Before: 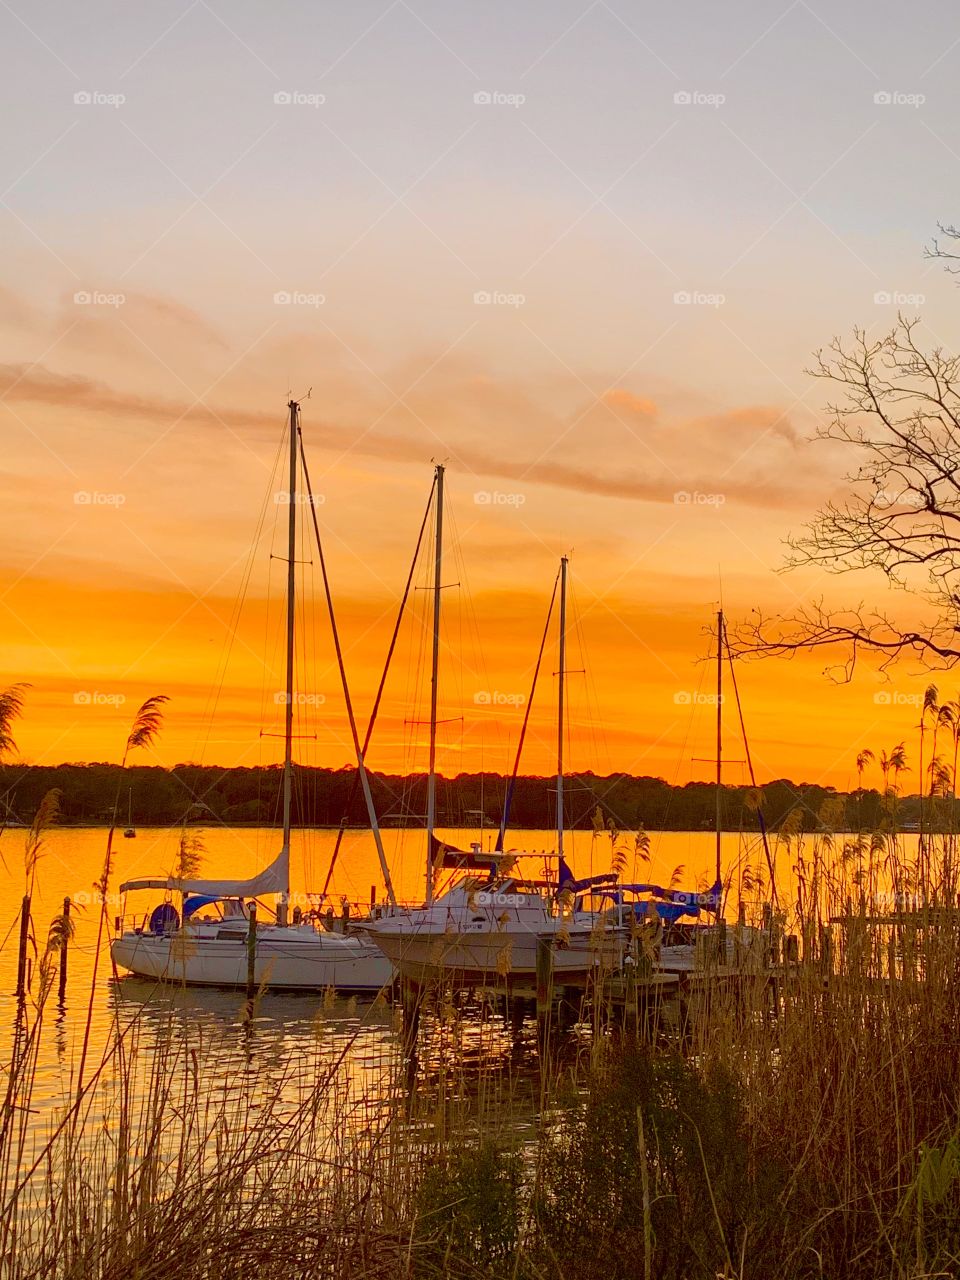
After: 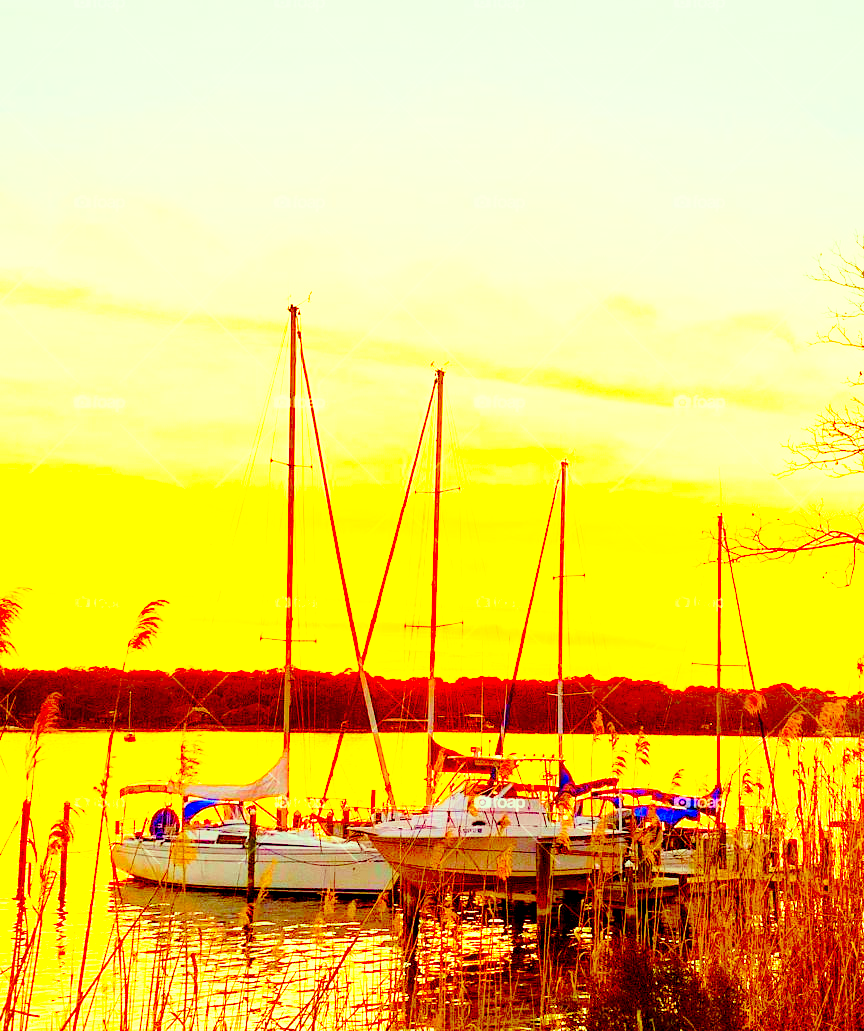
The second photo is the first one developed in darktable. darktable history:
tone equalizer: -8 EV -0.424 EV, -7 EV -0.392 EV, -6 EV -0.298 EV, -5 EV -0.206 EV, -3 EV 0.223 EV, -2 EV 0.306 EV, -1 EV 0.412 EV, +0 EV 0.433 EV
color correction: highlights a* -10.98, highlights b* 9.88, saturation 1.72
crop: top 7.513%, right 9.916%, bottom 11.908%
base curve: curves: ch0 [(0, 0) (0.028, 0.03) (0.121, 0.232) (0.46, 0.748) (0.859, 0.968) (1, 1)], preserve colors none
exposure: black level correction 0.011, exposure 1.082 EV, compensate highlight preservation false
